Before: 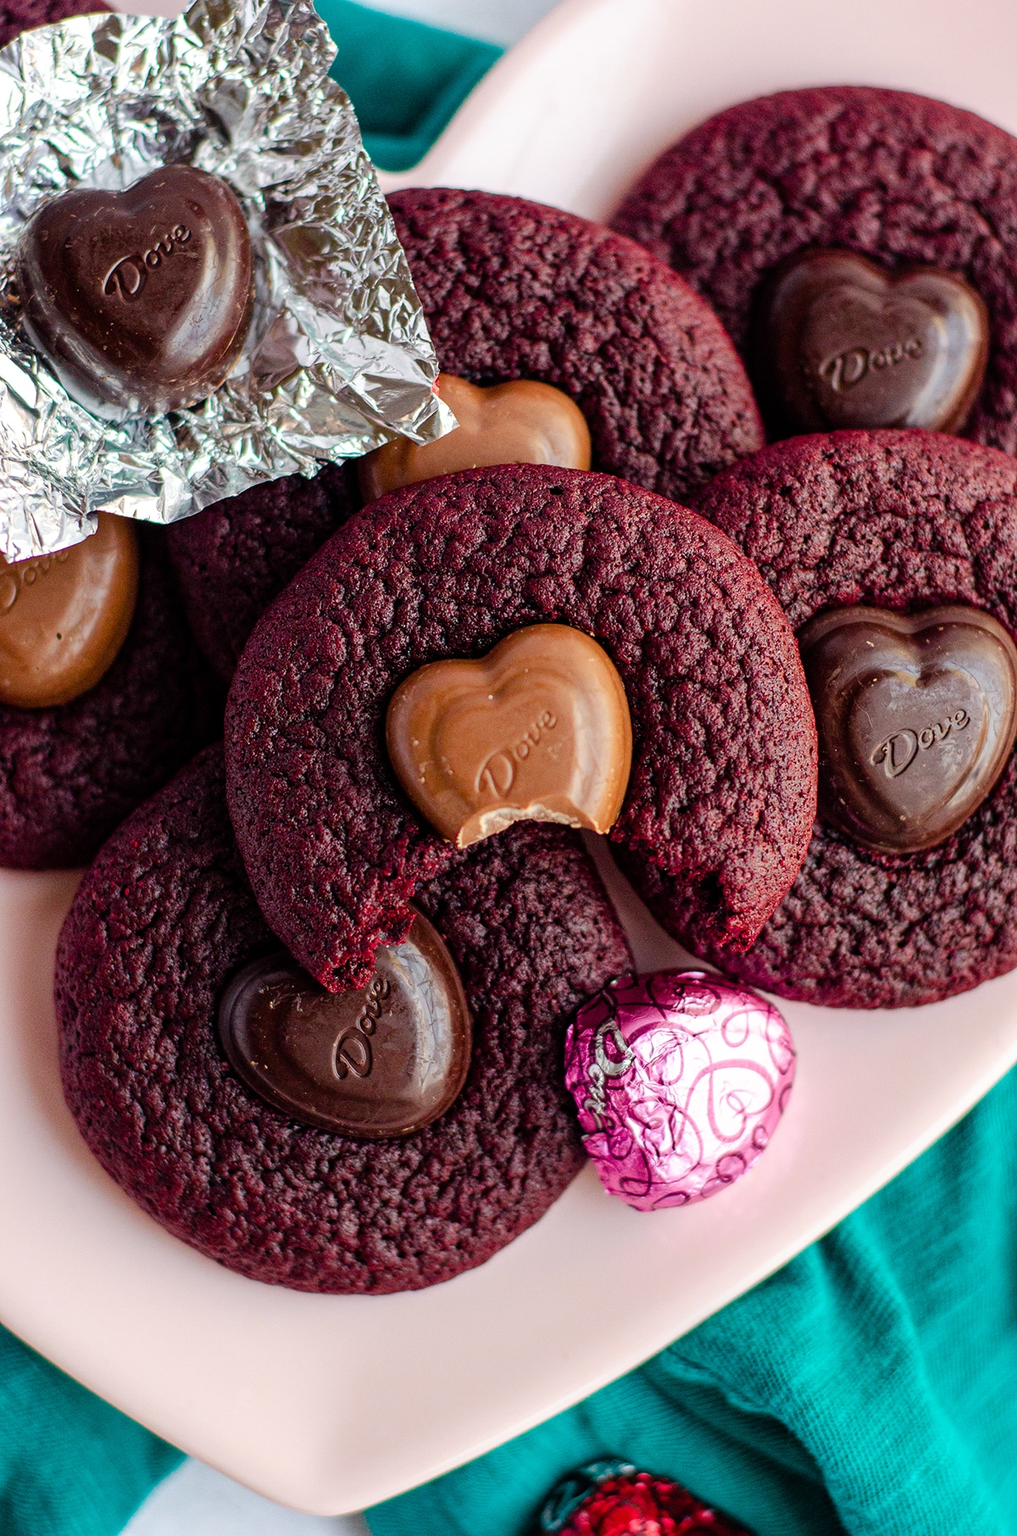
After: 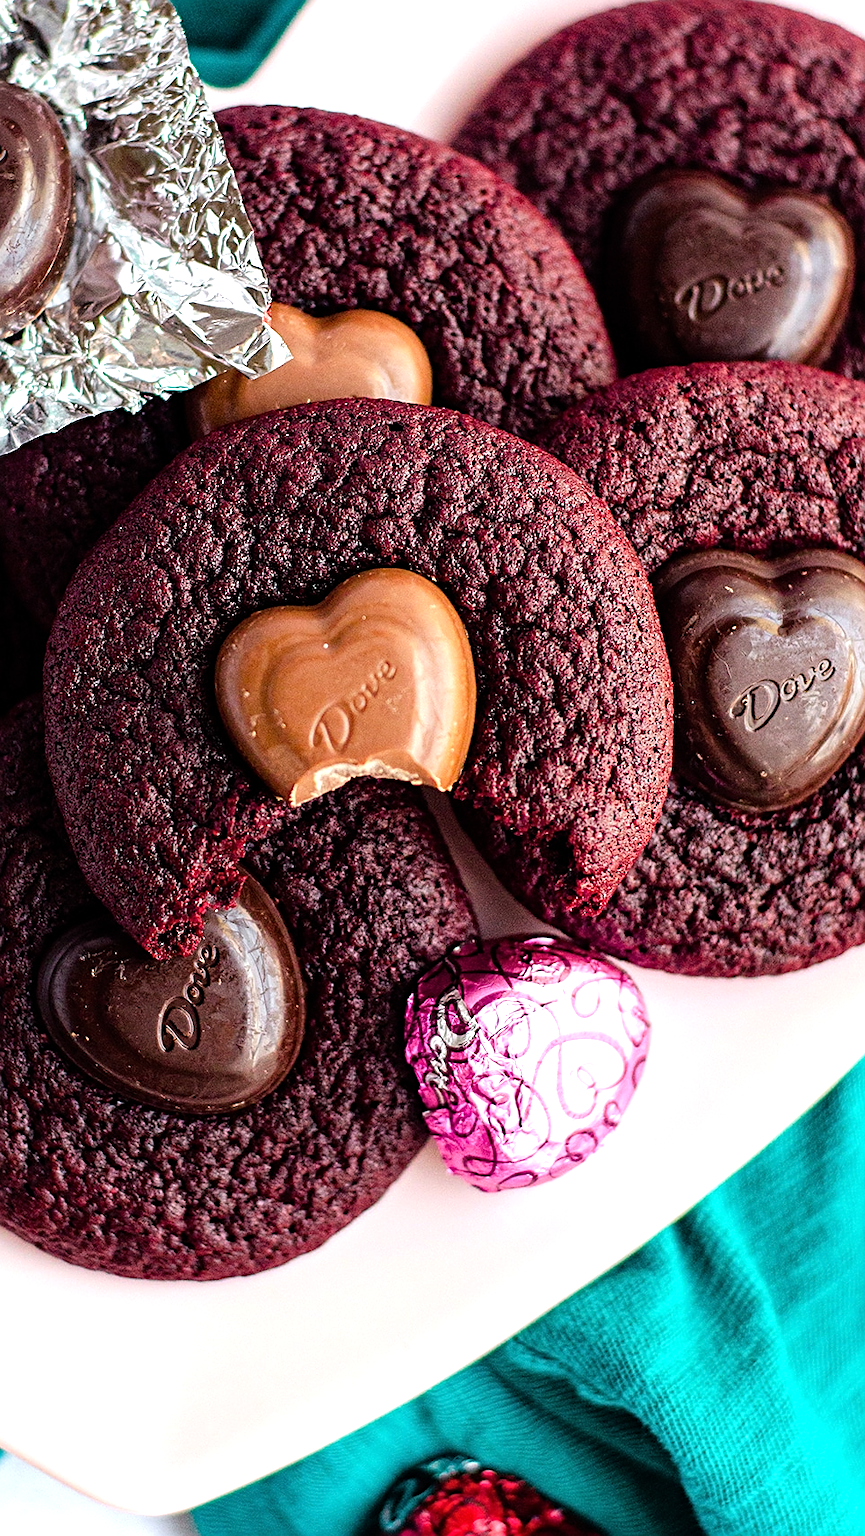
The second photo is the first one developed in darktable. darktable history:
sharpen: on, module defaults
tone equalizer: -8 EV -0.751 EV, -7 EV -0.689 EV, -6 EV -0.605 EV, -5 EV -0.403 EV, -3 EV 0.382 EV, -2 EV 0.6 EV, -1 EV 0.699 EV, +0 EV 0.766 EV, mask exposure compensation -0.514 EV
crop and rotate: left 18.11%, top 5.819%, right 1.784%
